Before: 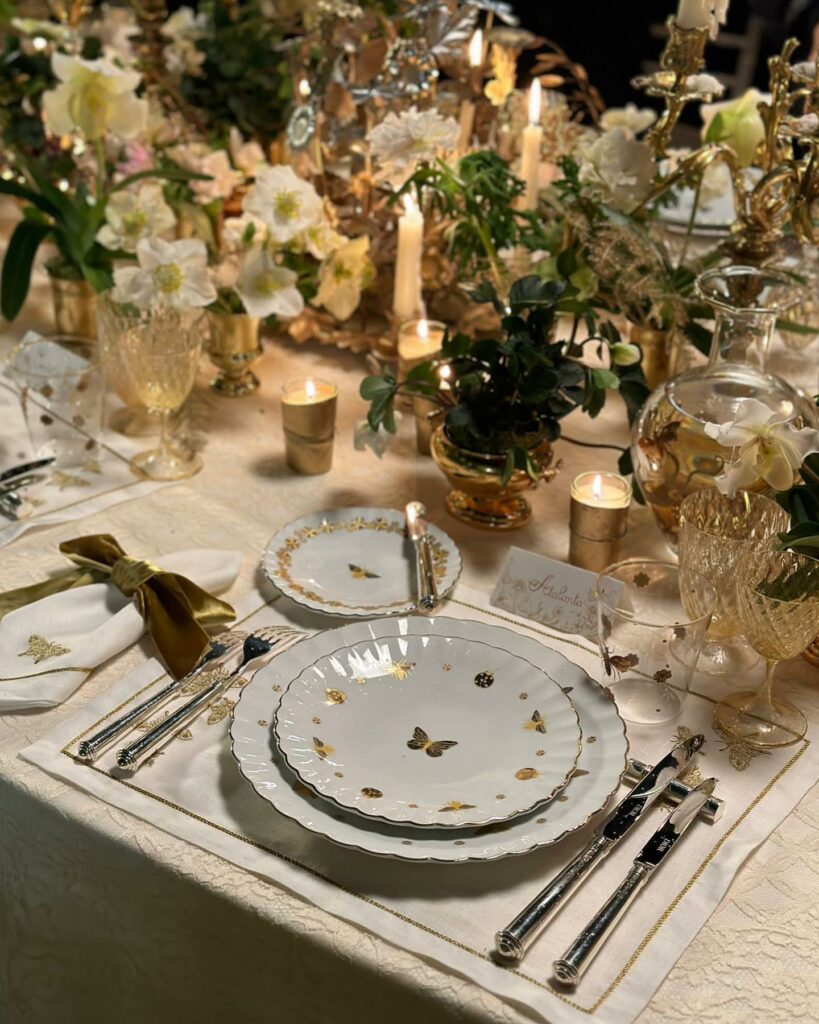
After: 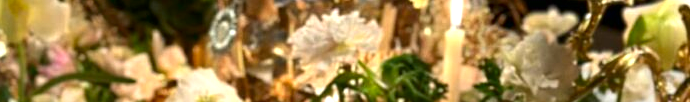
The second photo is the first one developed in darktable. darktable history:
contrast brightness saturation: contrast 0.07, brightness -0.14, saturation 0.11
exposure: black level correction 0, exposure 0.7 EV, compensate exposure bias true, compensate highlight preservation false
crop and rotate: left 9.644%, top 9.491%, right 6.021%, bottom 80.509%
